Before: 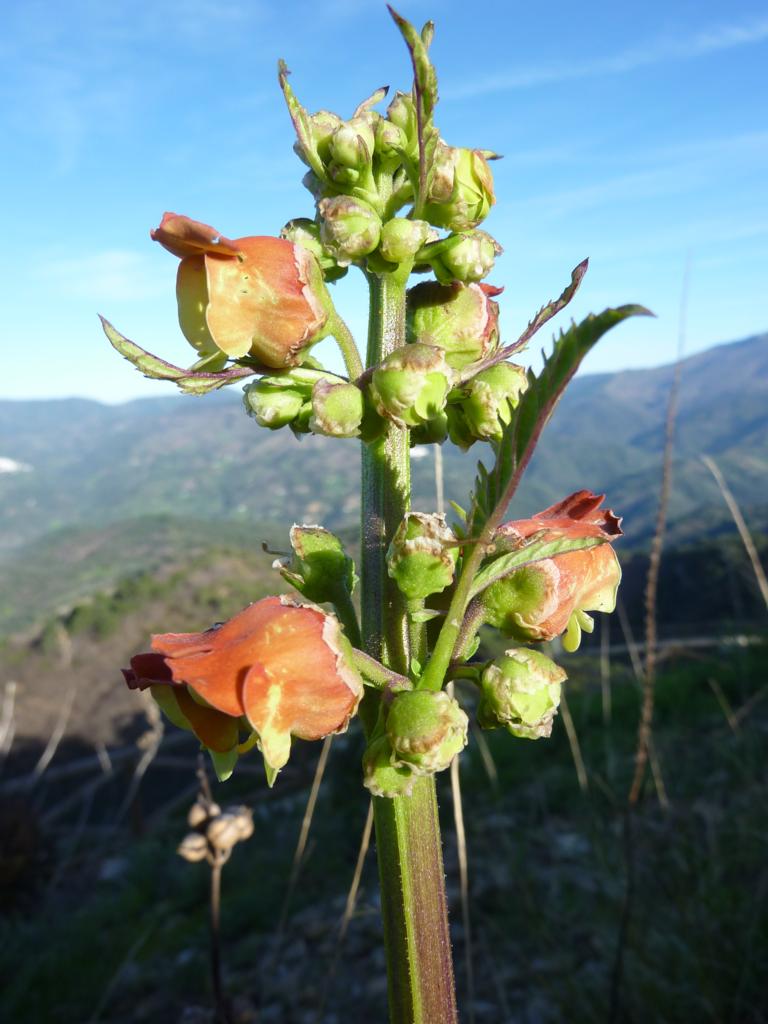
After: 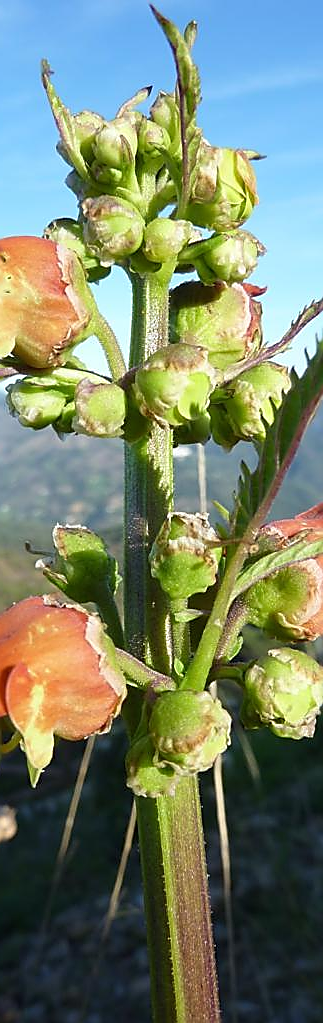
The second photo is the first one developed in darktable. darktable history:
crop: left 30.94%, right 26.956%
sharpen: radius 1.387, amount 1.24, threshold 0.658
